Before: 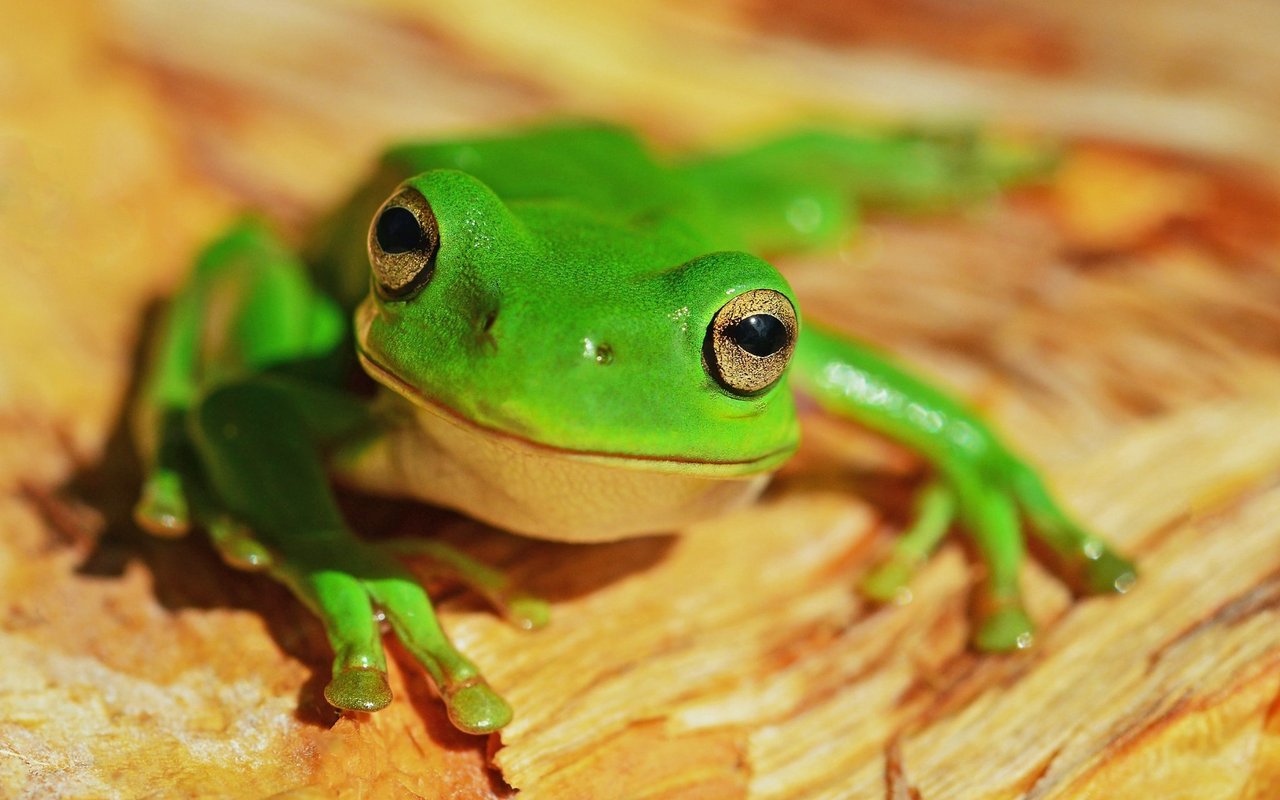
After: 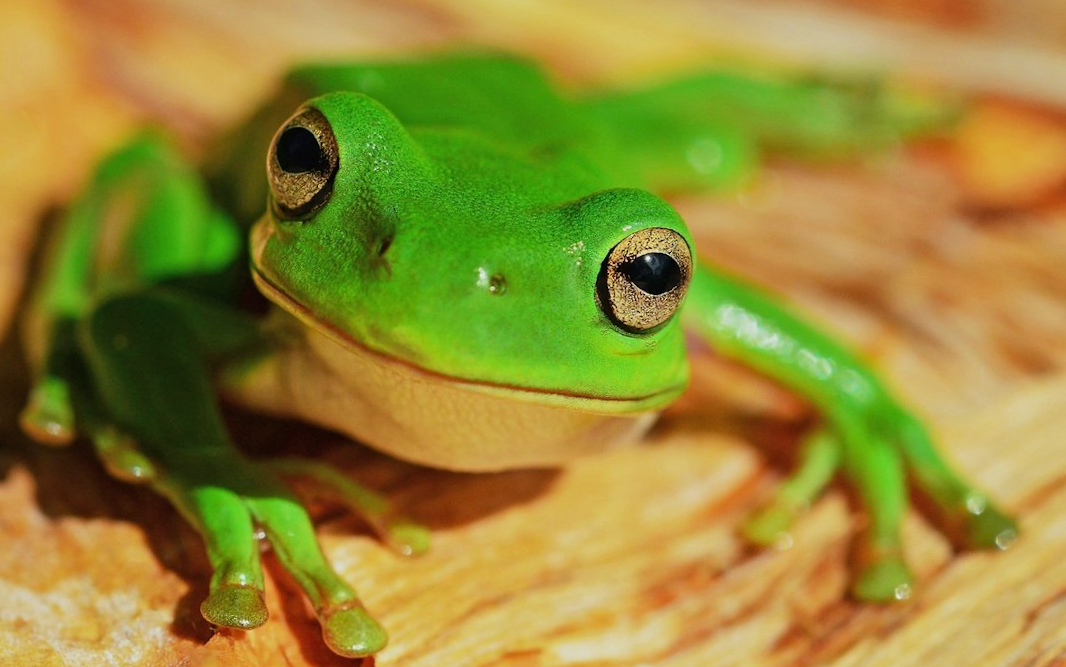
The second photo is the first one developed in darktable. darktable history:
filmic rgb: black relative exposure -11.37 EV, white relative exposure 3.22 EV, threshold 5.96 EV, hardness 6.8, iterations of high-quality reconstruction 0, enable highlight reconstruction true
crop and rotate: angle -2.94°, left 5.223%, top 5.19%, right 4.709%, bottom 4.634%
